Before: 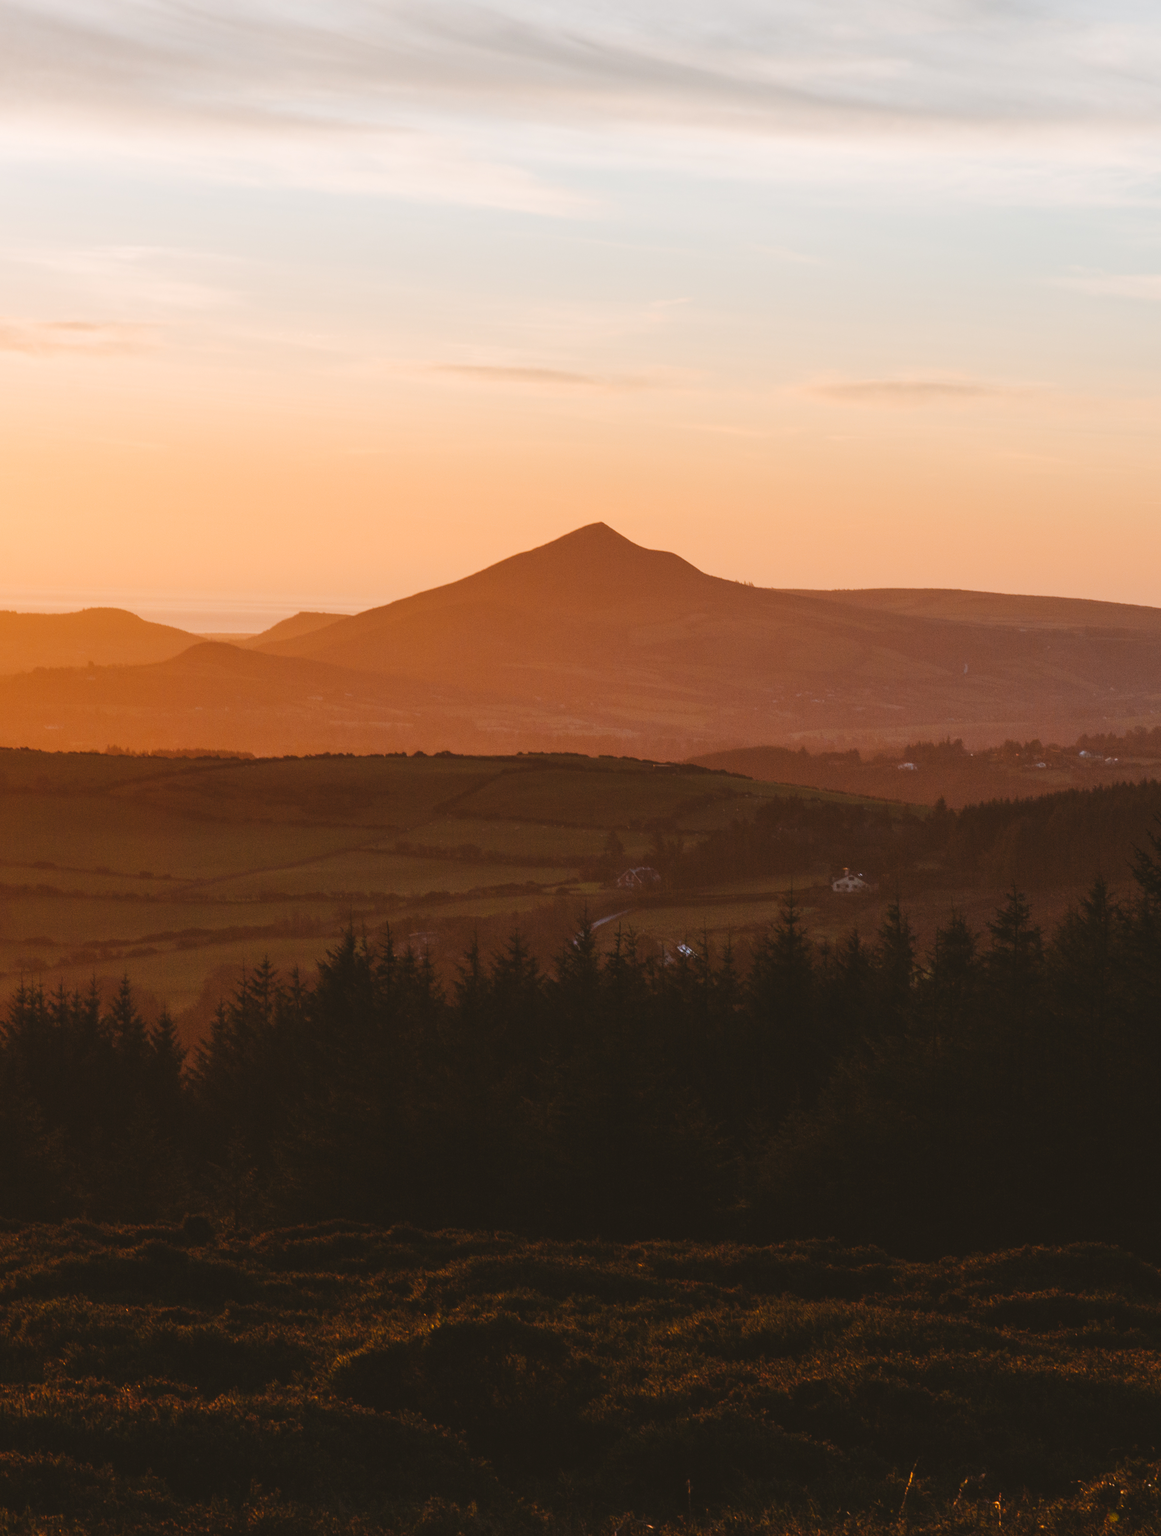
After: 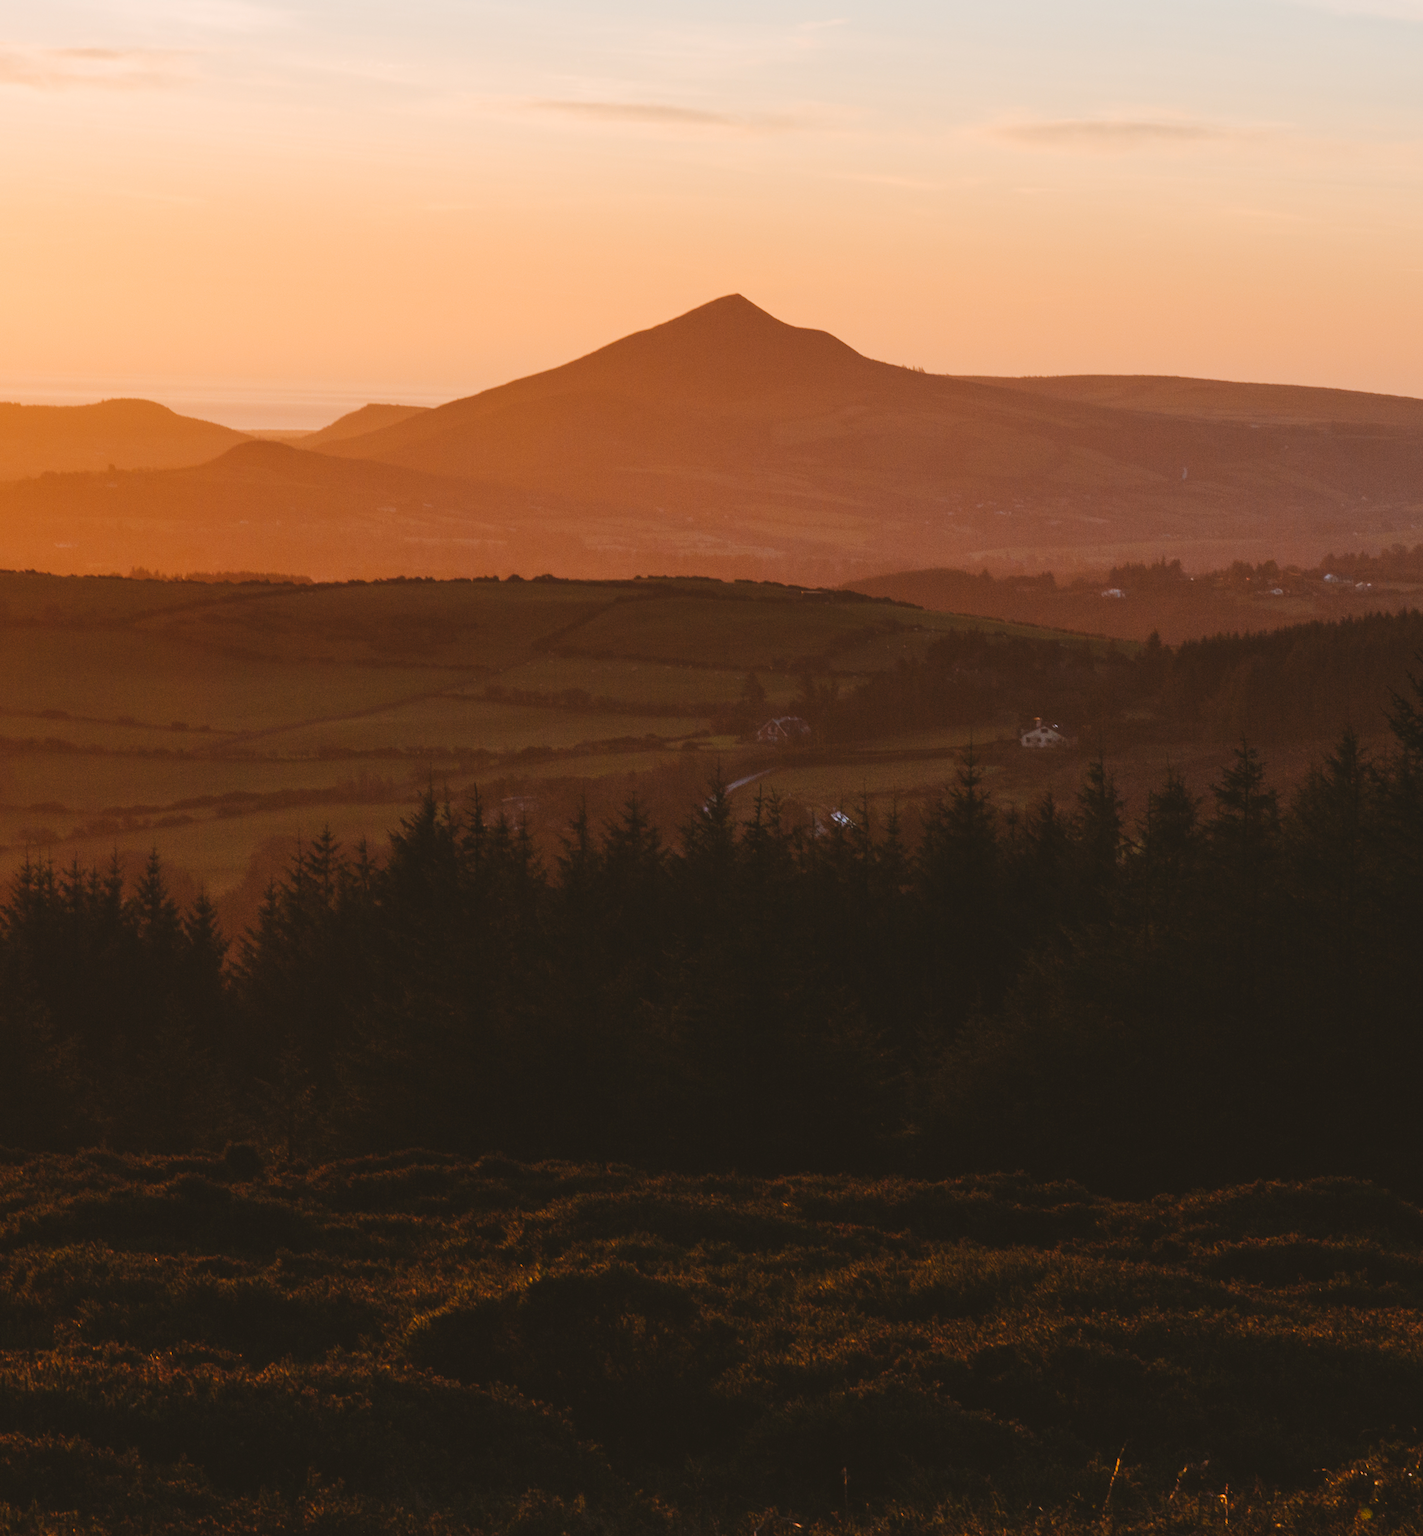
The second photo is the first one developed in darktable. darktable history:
crop and rotate: top 18.422%
